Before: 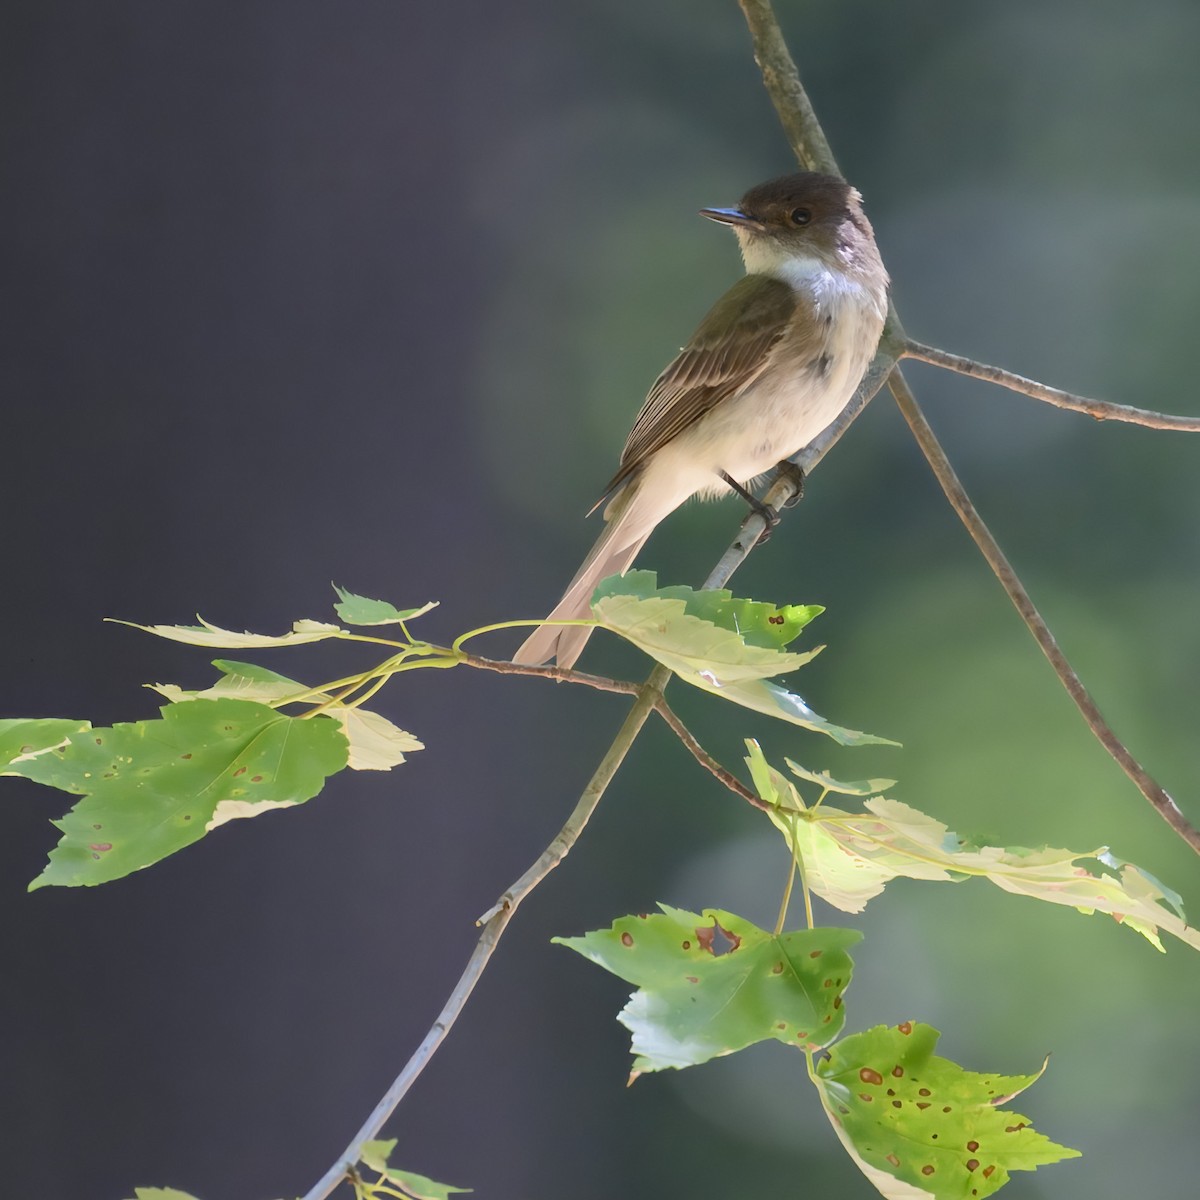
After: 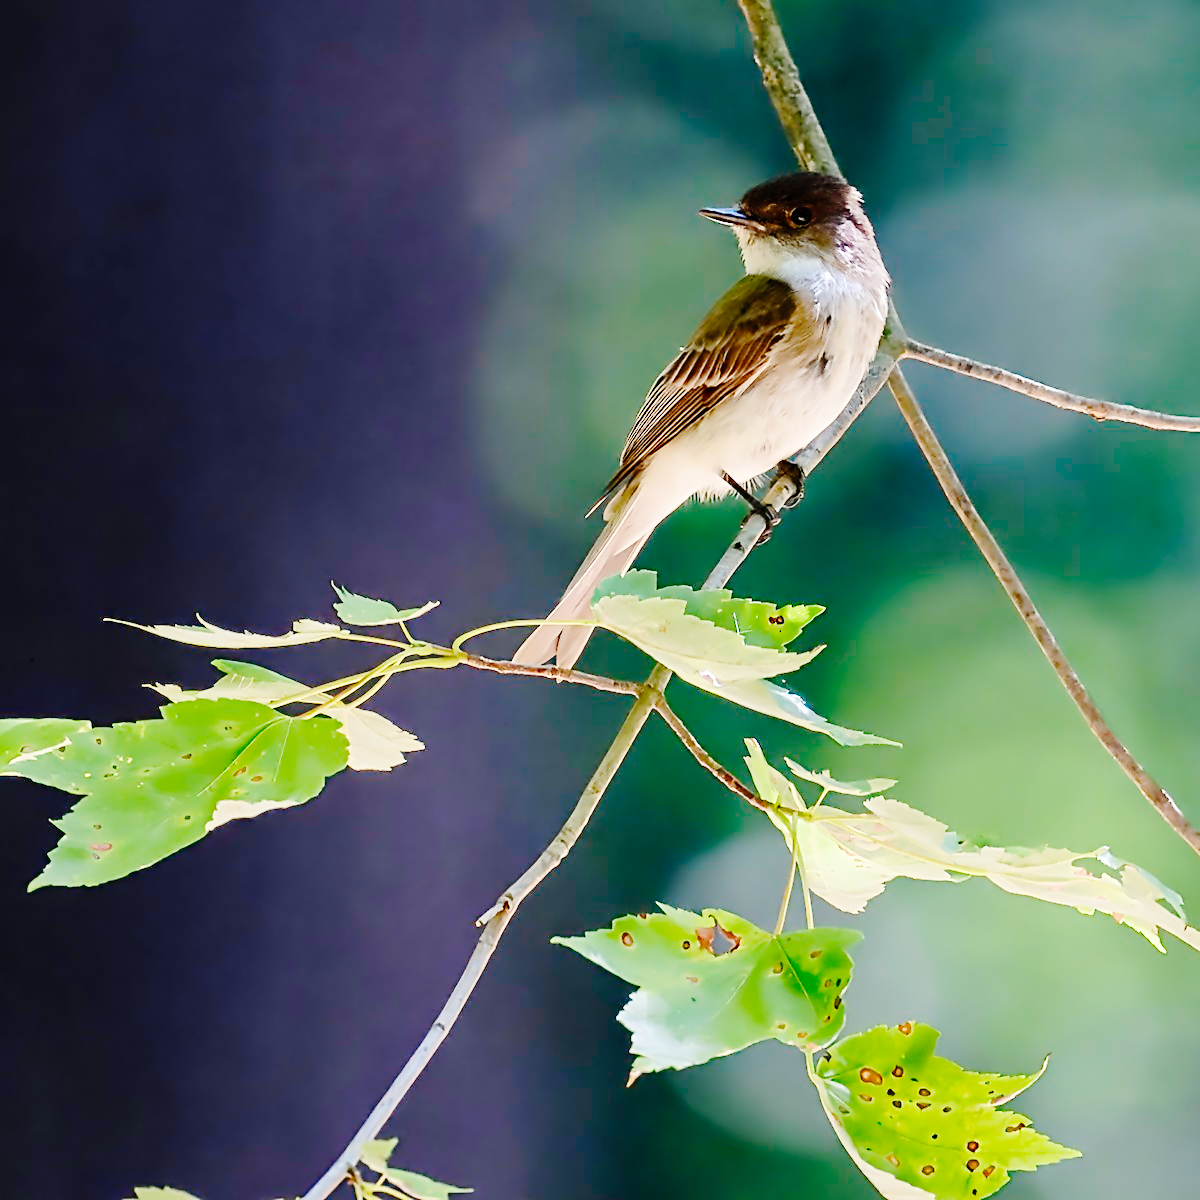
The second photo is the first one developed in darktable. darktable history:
base curve: curves: ch0 [(0, 0) (0.036, 0.01) (0.123, 0.254) (0.258, 0.504) (0.507, 0.748) (1, 1)], preserve colors none
contrast equalizer: y [[0.5, 0.5, 0.5, 0.515, 0.749, 0.84], [0.5 ×6], [0.5 ×6], [0, 0, 0, 0.001, 0.067, 0.262], [0 ×6]]
